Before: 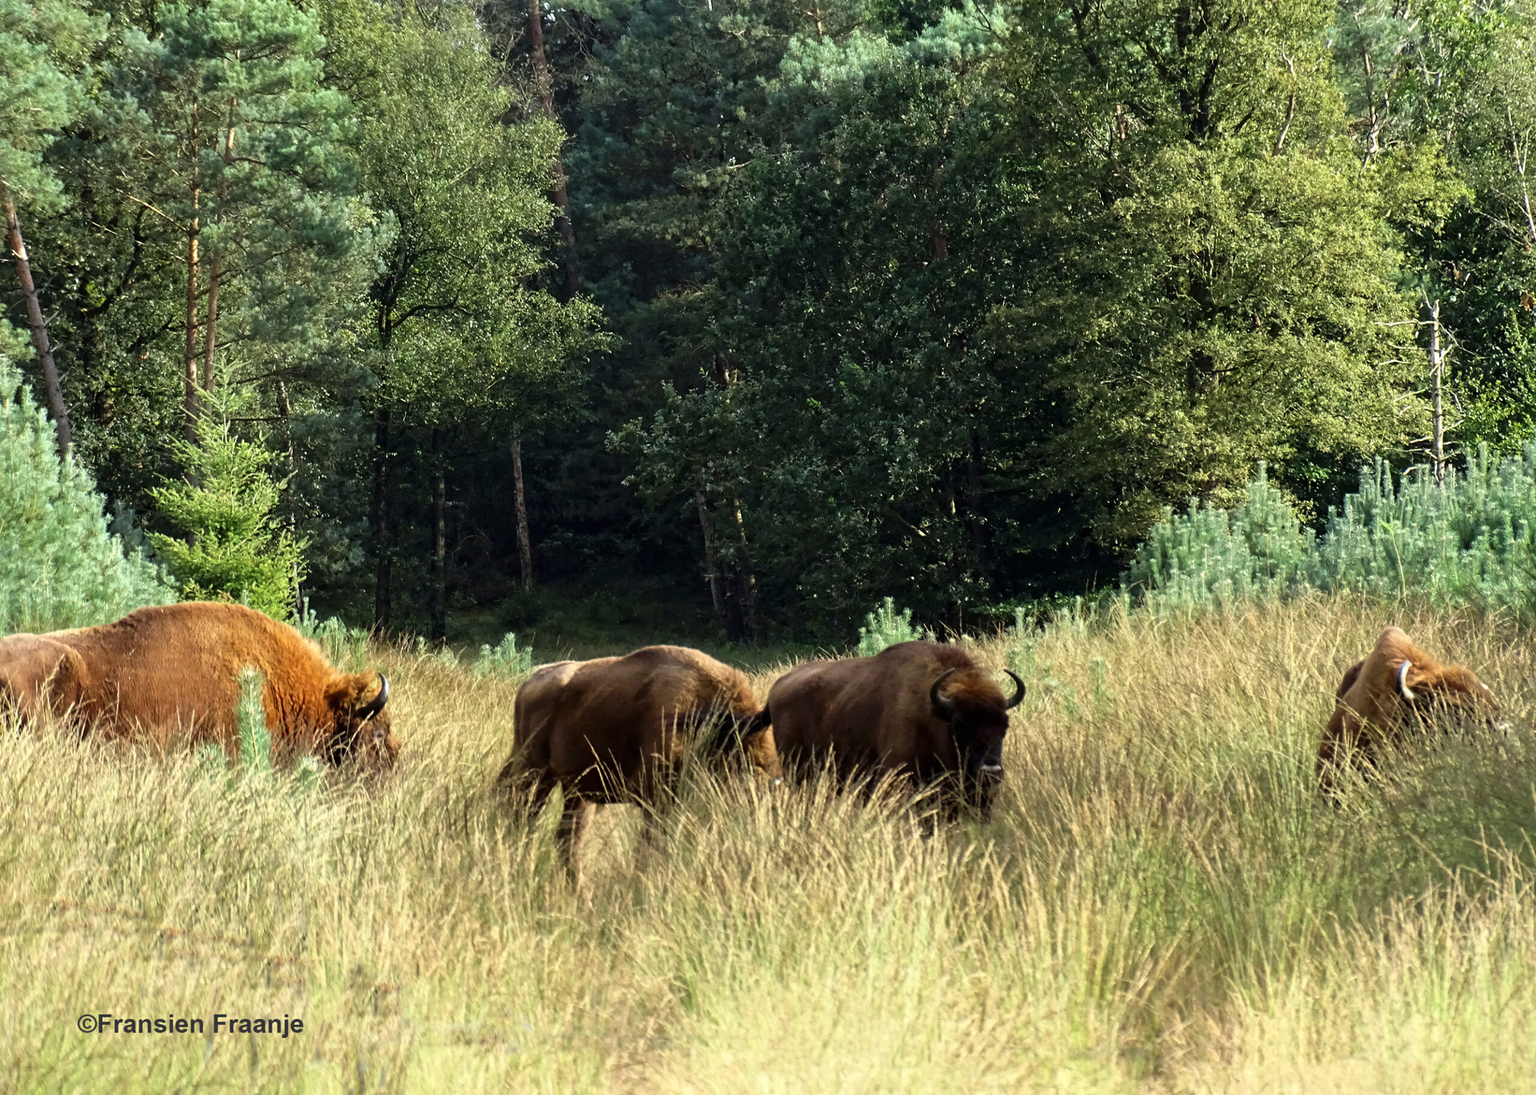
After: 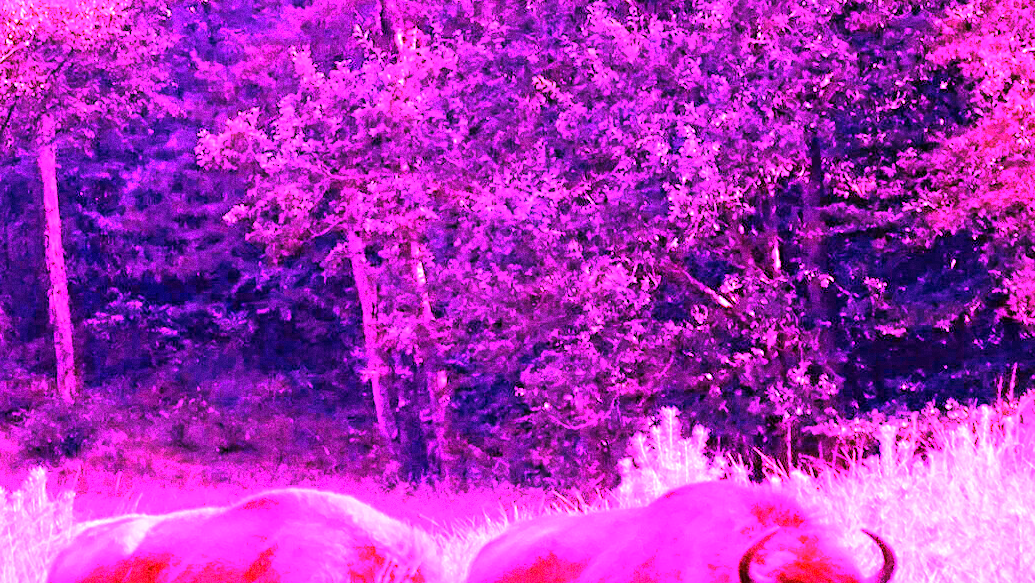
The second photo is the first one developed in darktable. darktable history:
white balance: red 8, blue 8
crop: left 31.751%, top 32.172%, right 27.8%, bottom 35.83%
grain: coarseness 0.09 ISO
